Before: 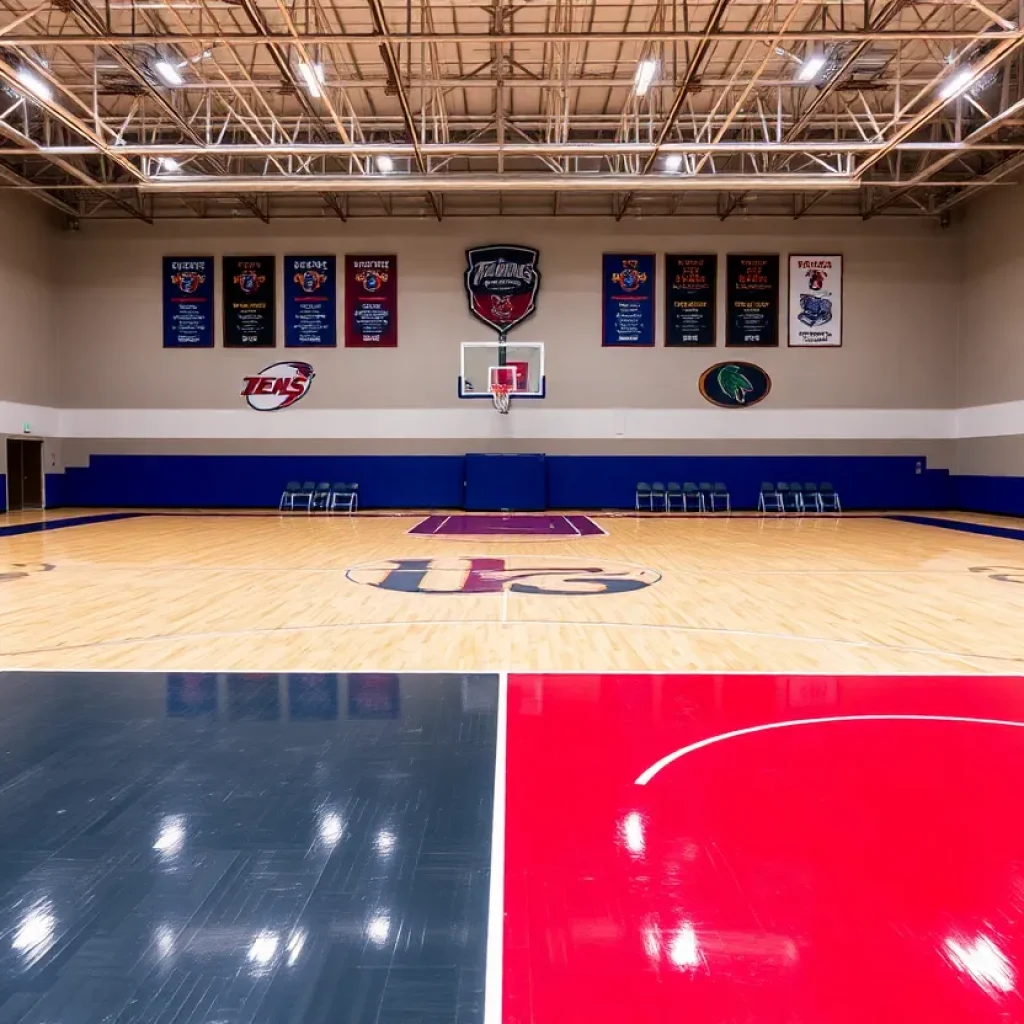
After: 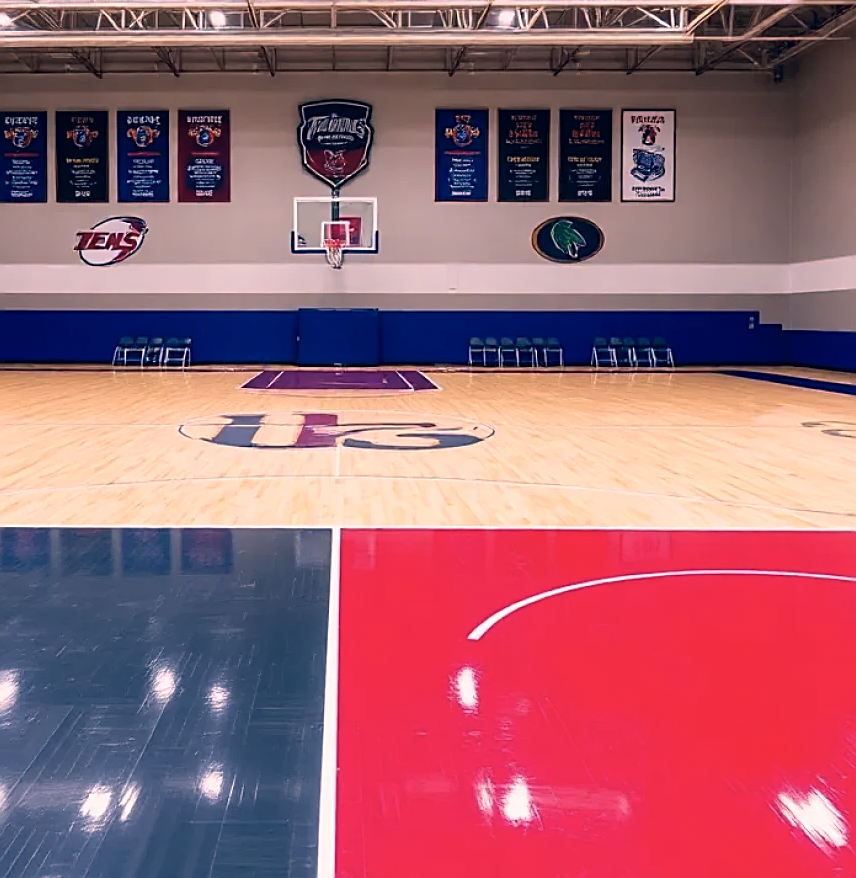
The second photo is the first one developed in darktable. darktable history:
crop: left 16.315%, top 14.246%
sharpen: on, module defaults
color correction: highlights a* 14.46, highlights b* 5.85, shadows a* -5.53, shadows b* -15.24, saturation 0.85
